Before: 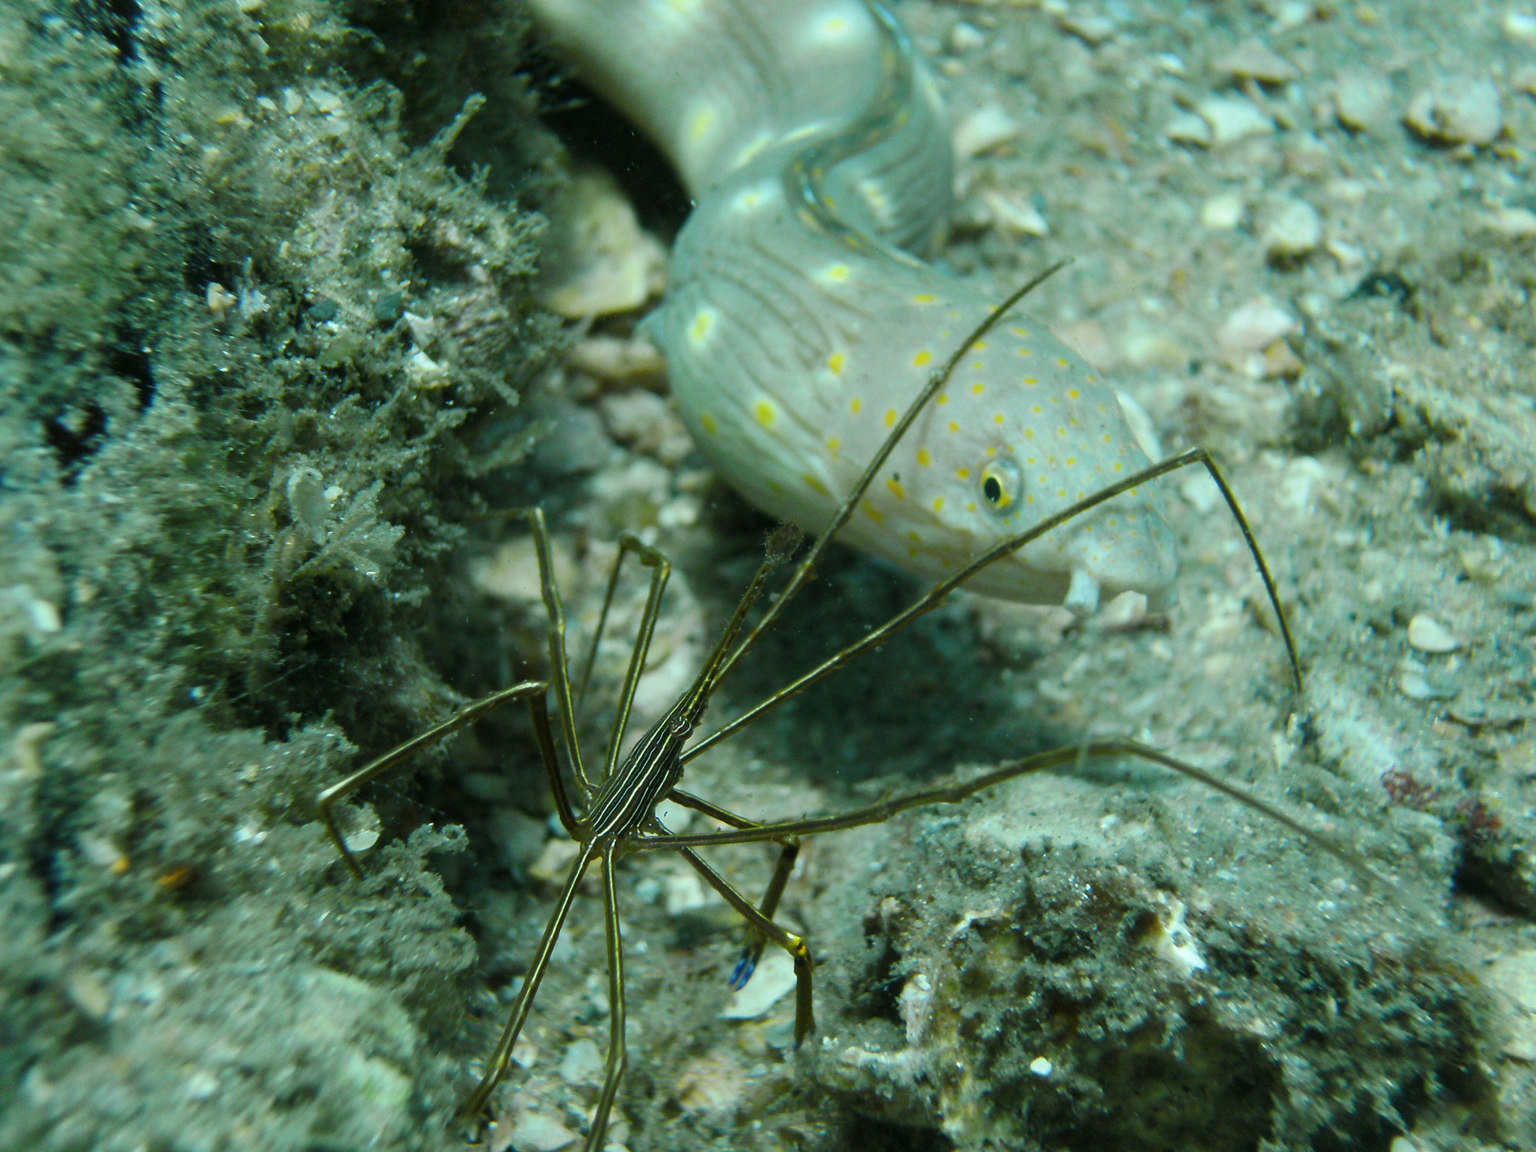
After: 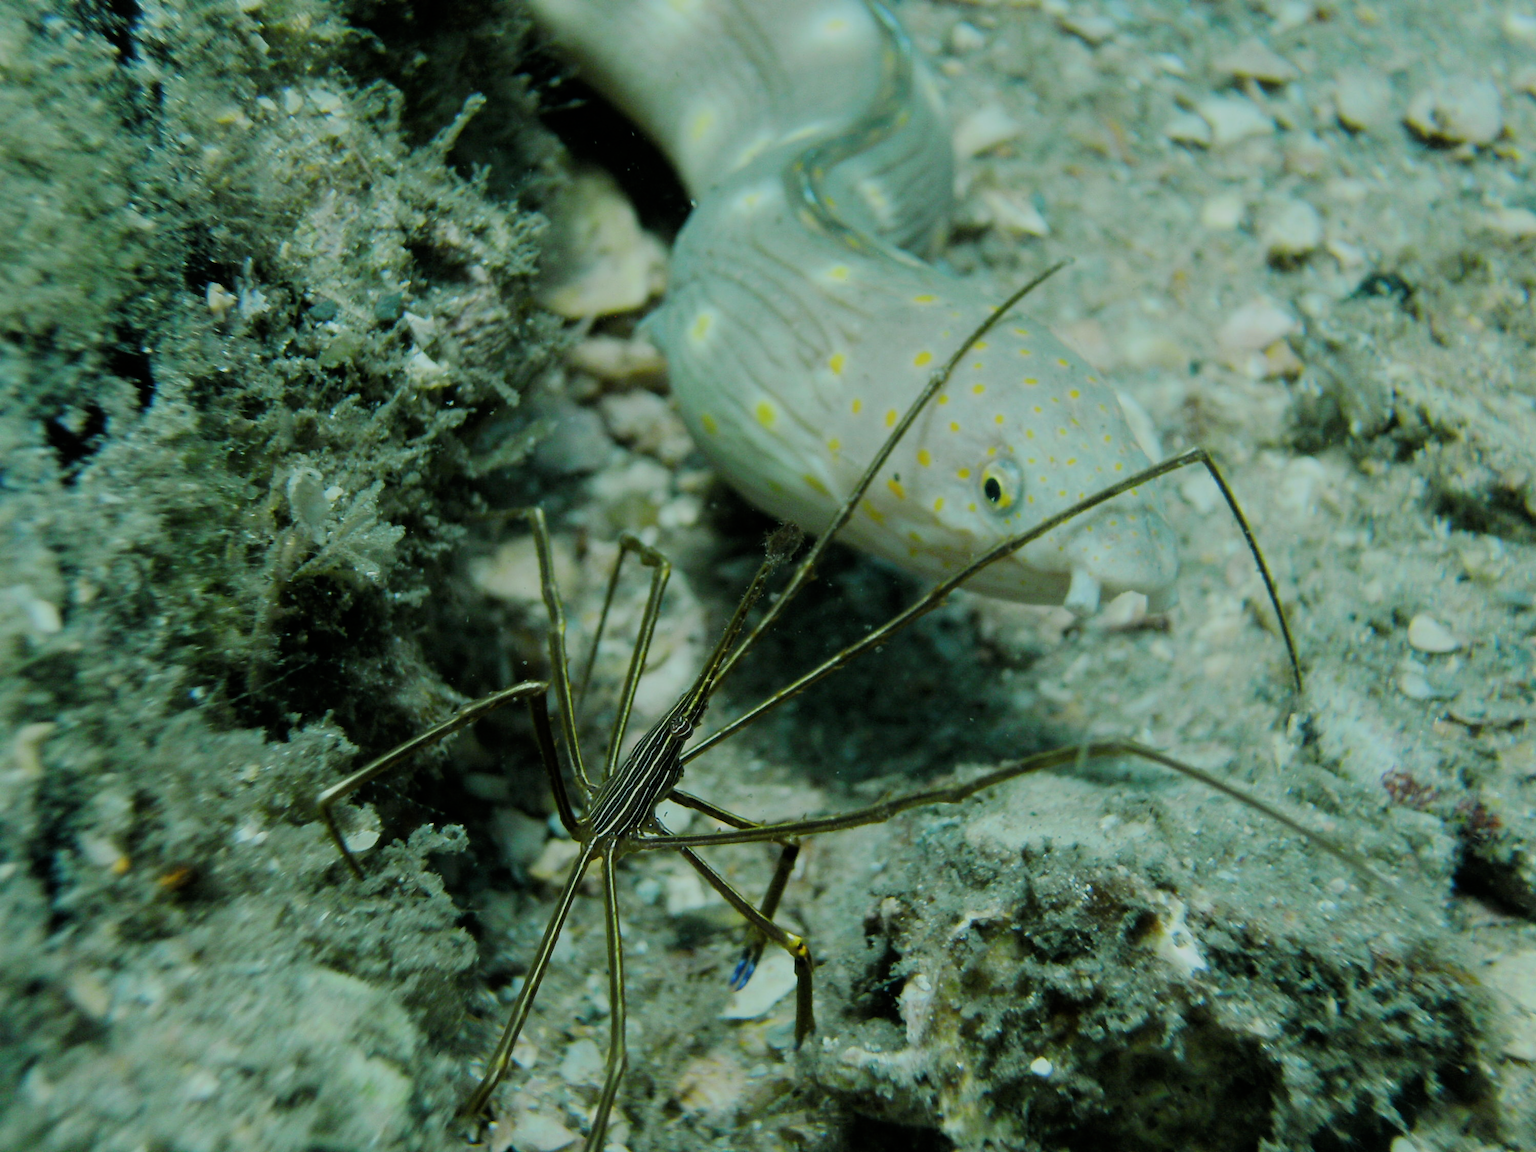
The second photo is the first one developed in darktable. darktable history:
filmic rgb: black relative exposure -6.94 EV, white relative exposure 5.69 EV, hardness 2.85
